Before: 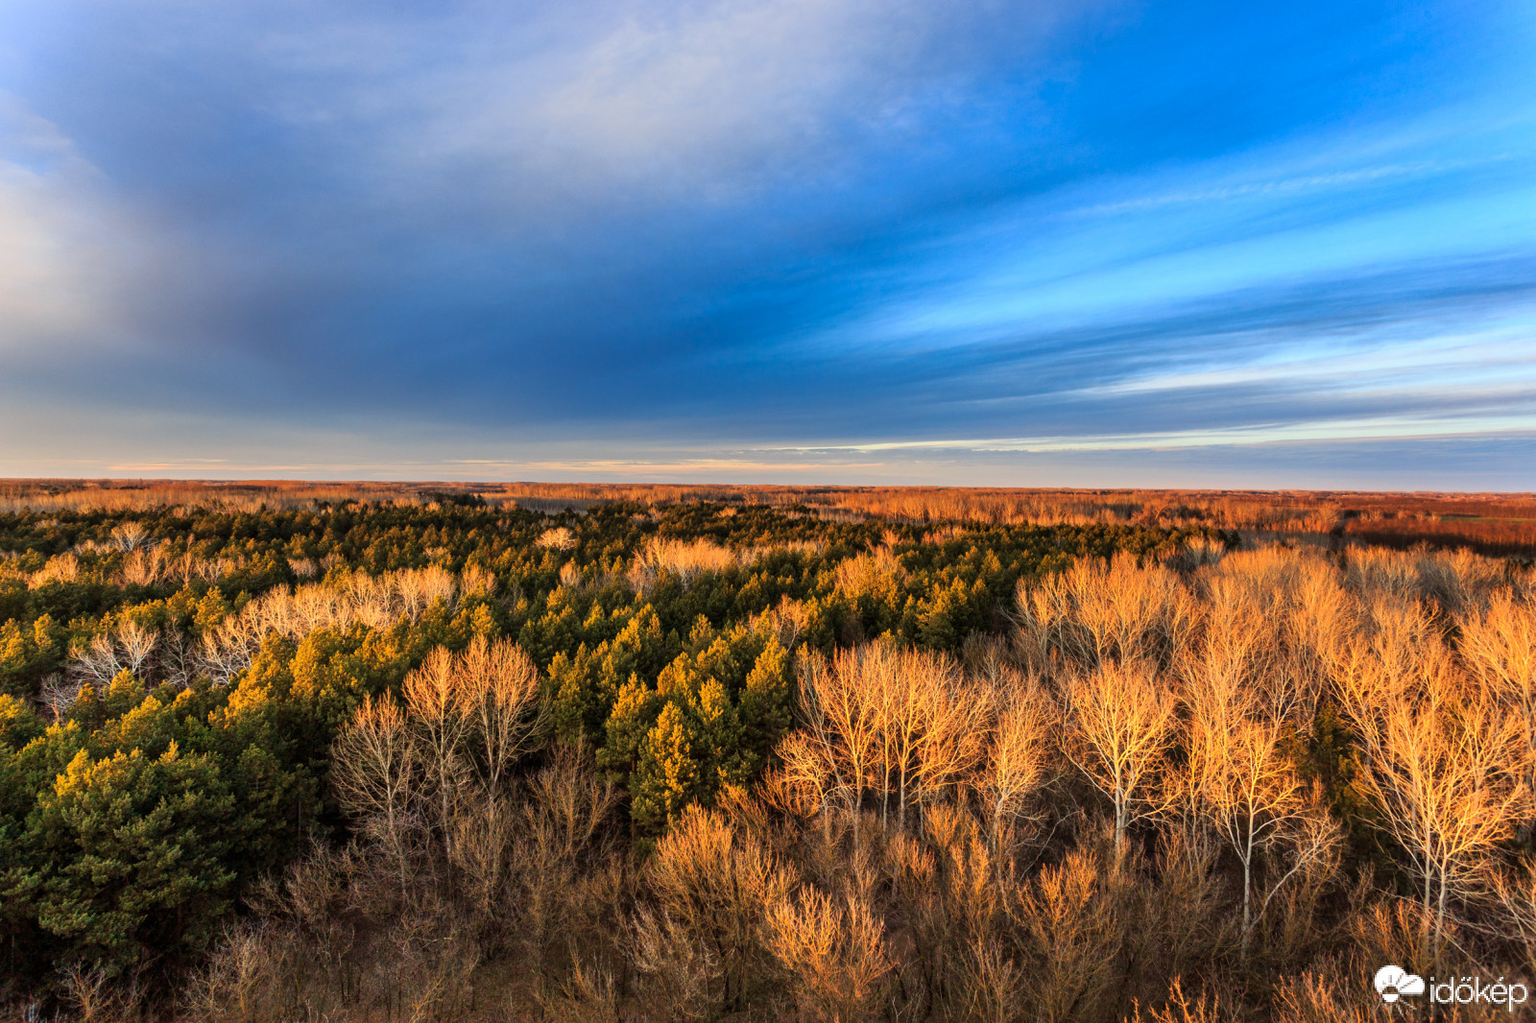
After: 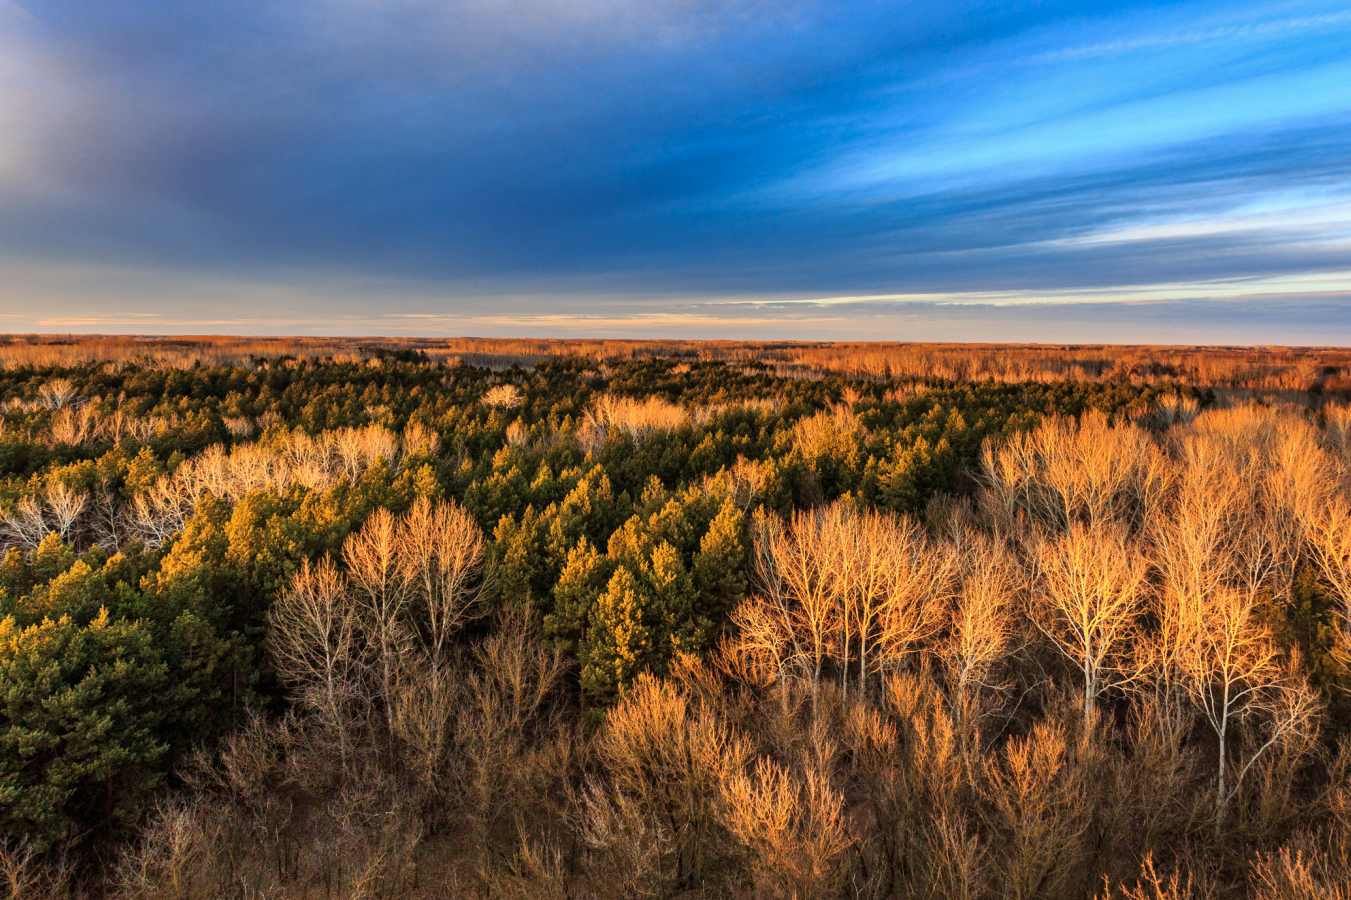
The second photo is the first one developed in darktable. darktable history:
crop and rotate: left 4.842%, top 15.51%, right 10.668%
contrast equalizer: y [[0.5 ×6], [0.5 ×6], [0.5, 0.5, 0.501, 0.545, 0.707, 0.863], [0 ×6], [0 ×6]]
haze removal: compatibility mode true, adaptive false
contrast brightness saturation: saturation -0.05
